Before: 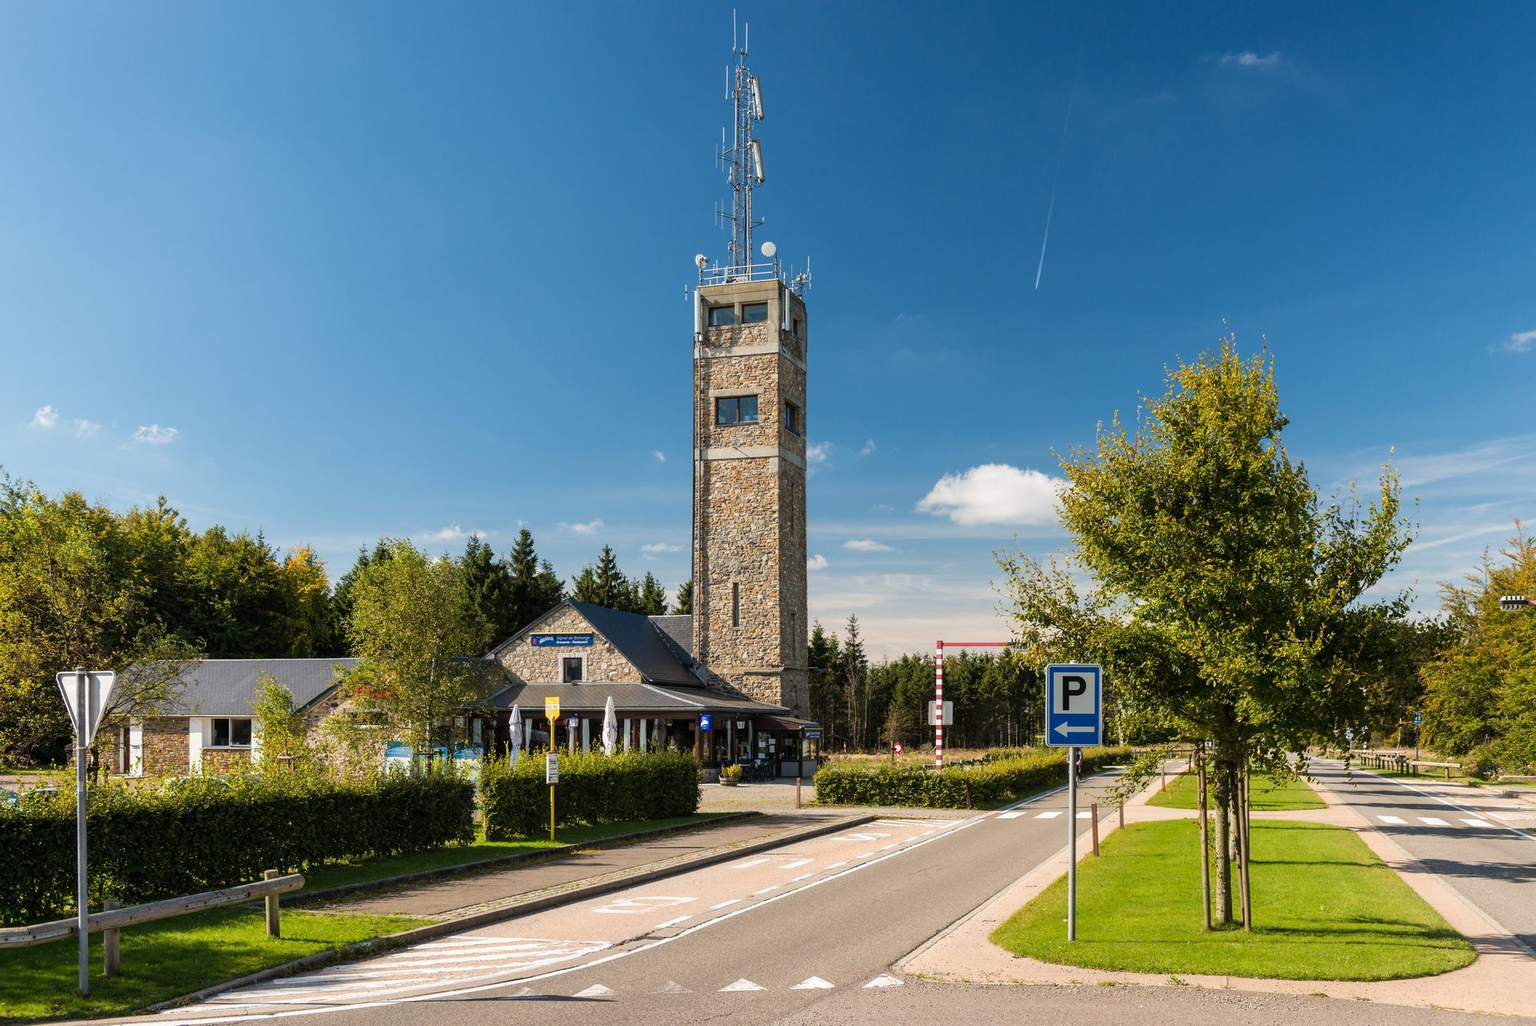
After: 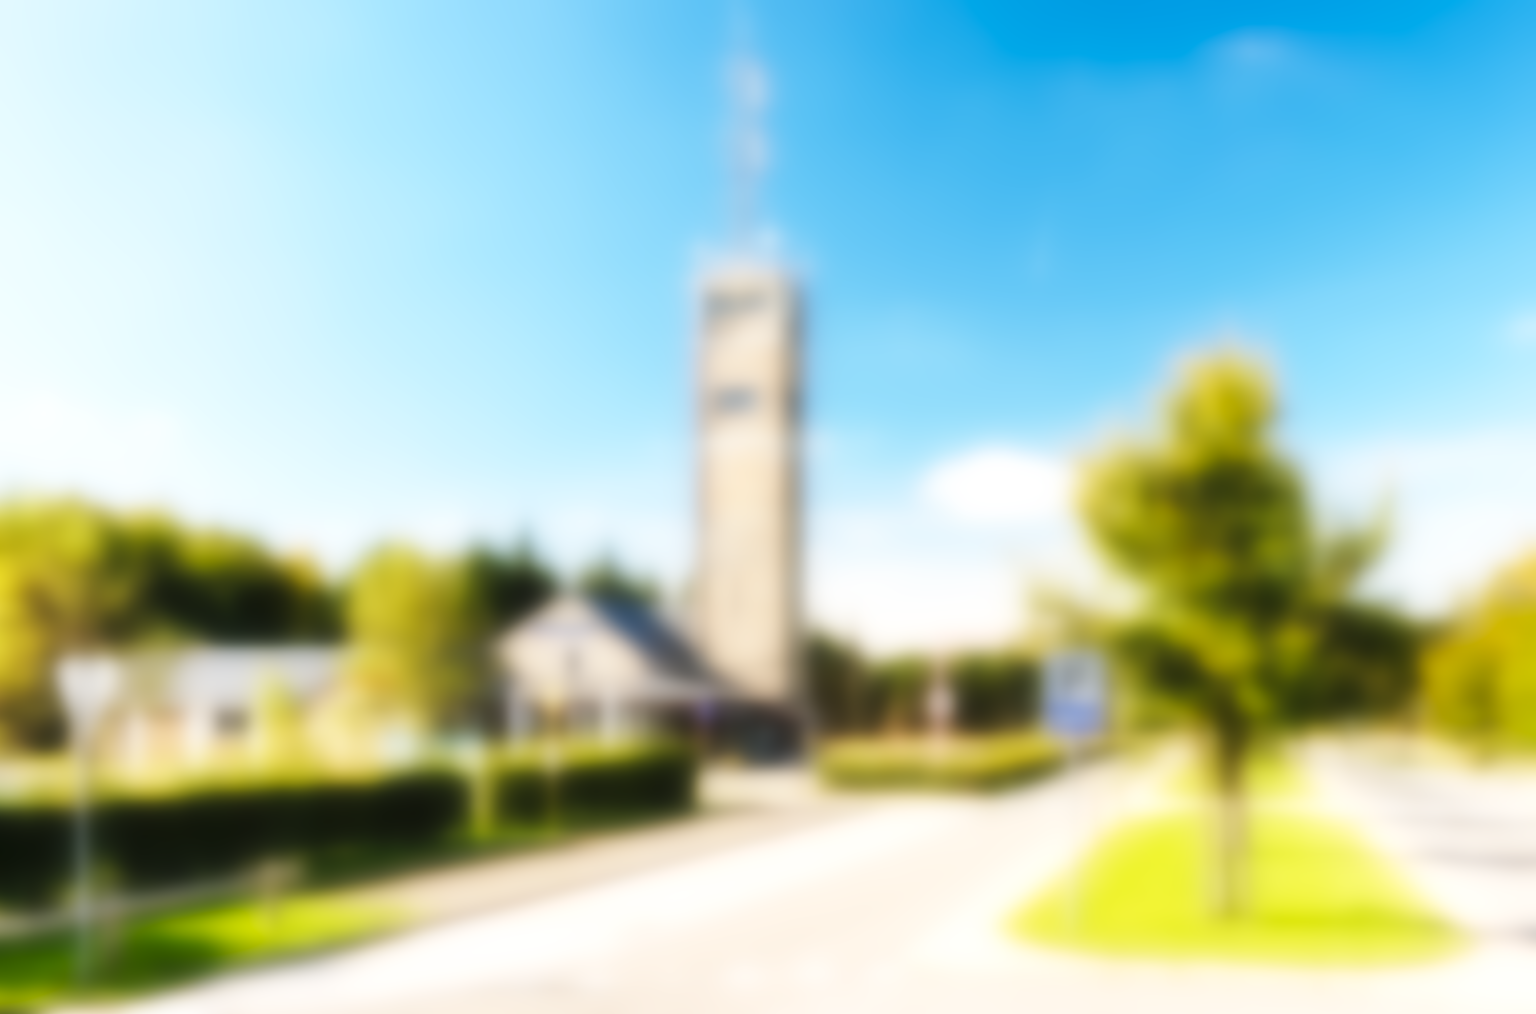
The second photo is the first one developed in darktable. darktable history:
exposure: black level correction 0, exposure 0.5 EV, compensate exposure bias true, compensate highlight preservation false
crop: top 1.049%, right 0.001%
base curve: curves: ch0 [(0, 0.003) (0.001, 0.002) (0.006, 0.004) (0.02, 0.022) (0.048, 0.086) (0.094, 0.234) (0.162, 0.431) (0.258, 0.629) (0.385, 0.8) (0.548, 0.918) (0.751, 0.988) (1, 1)], preserve colors none
lowpass: radius 16, unbound 0
